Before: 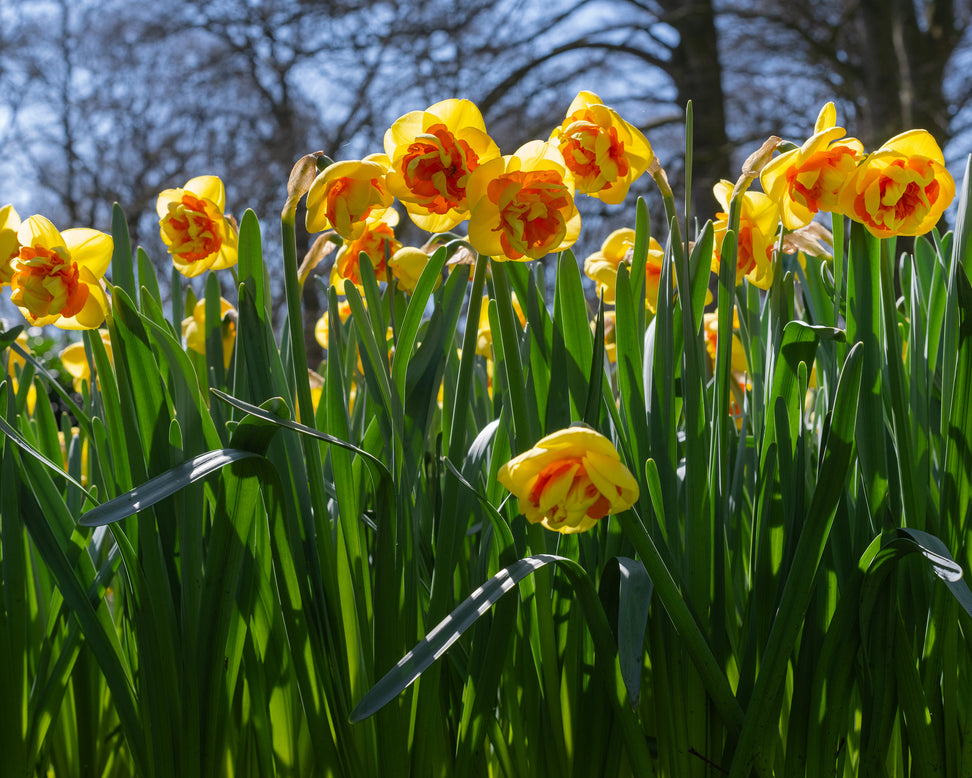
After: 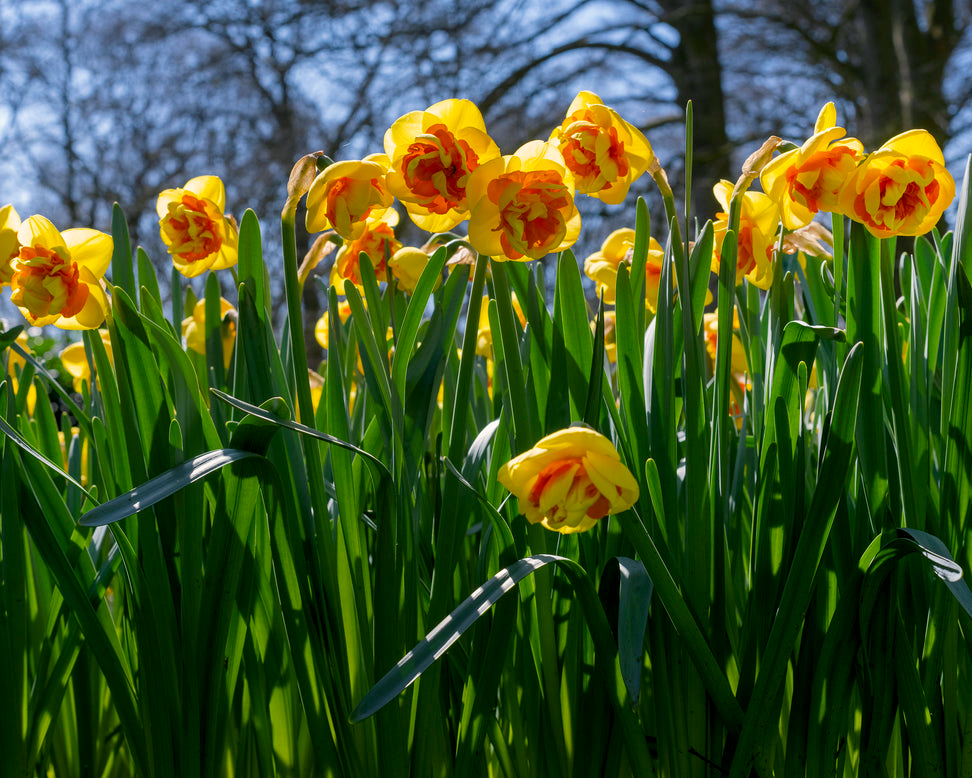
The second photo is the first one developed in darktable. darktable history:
color balance rgb: shadows lift › chroma 2%, shadows lift › hue 217.2°, power › hue 60°, highlights gain › chroma 1%, highlights gain › hue 69.6°, global offset › luminance -0.5%, perceptual saturation grading › global saturation 15%, global vibrance 15%
rotate and perspective: crop left 0, crop top 0
